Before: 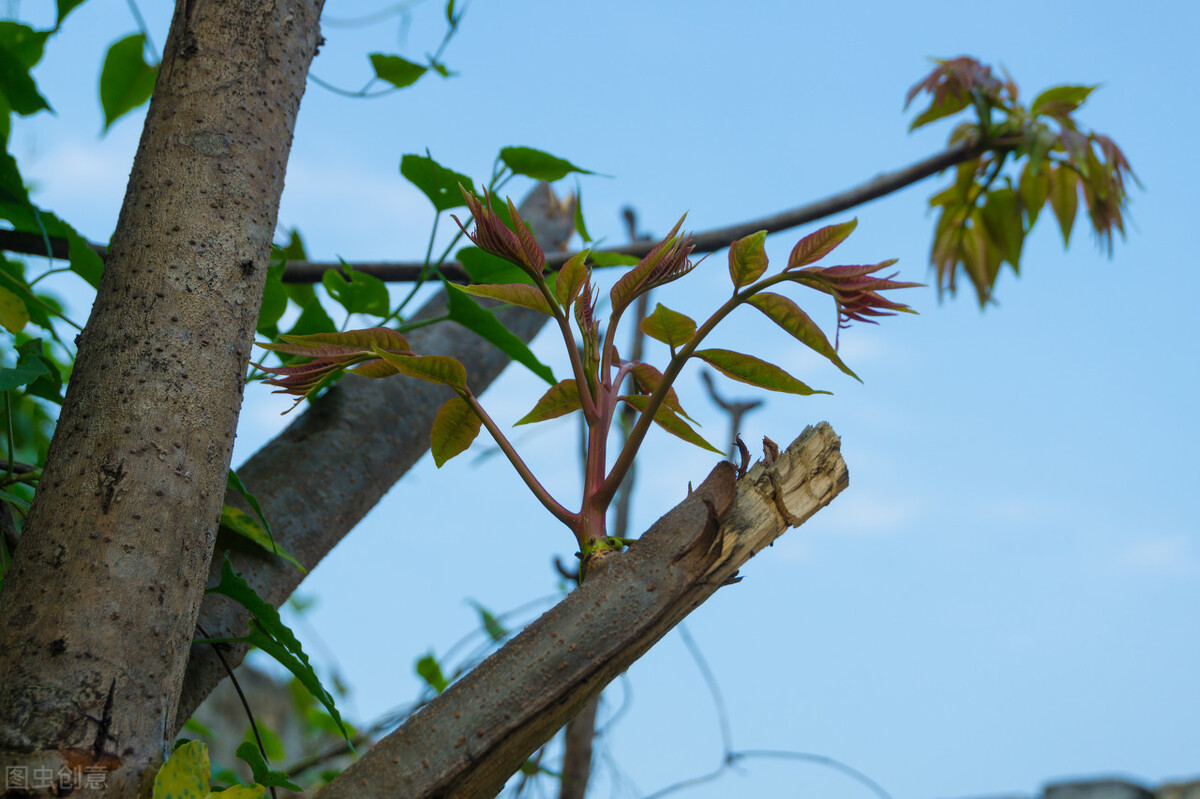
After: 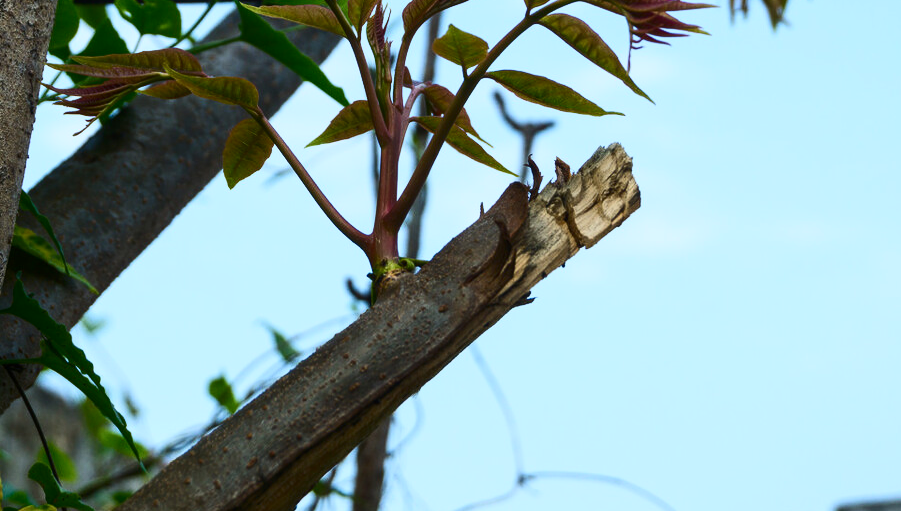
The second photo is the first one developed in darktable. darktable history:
contrast brightness saturation: contrast 0.371, brightness 0.098
crop and rotate: left 17.35%, top 34.924%, right 7.498%, bottom 1.038%
